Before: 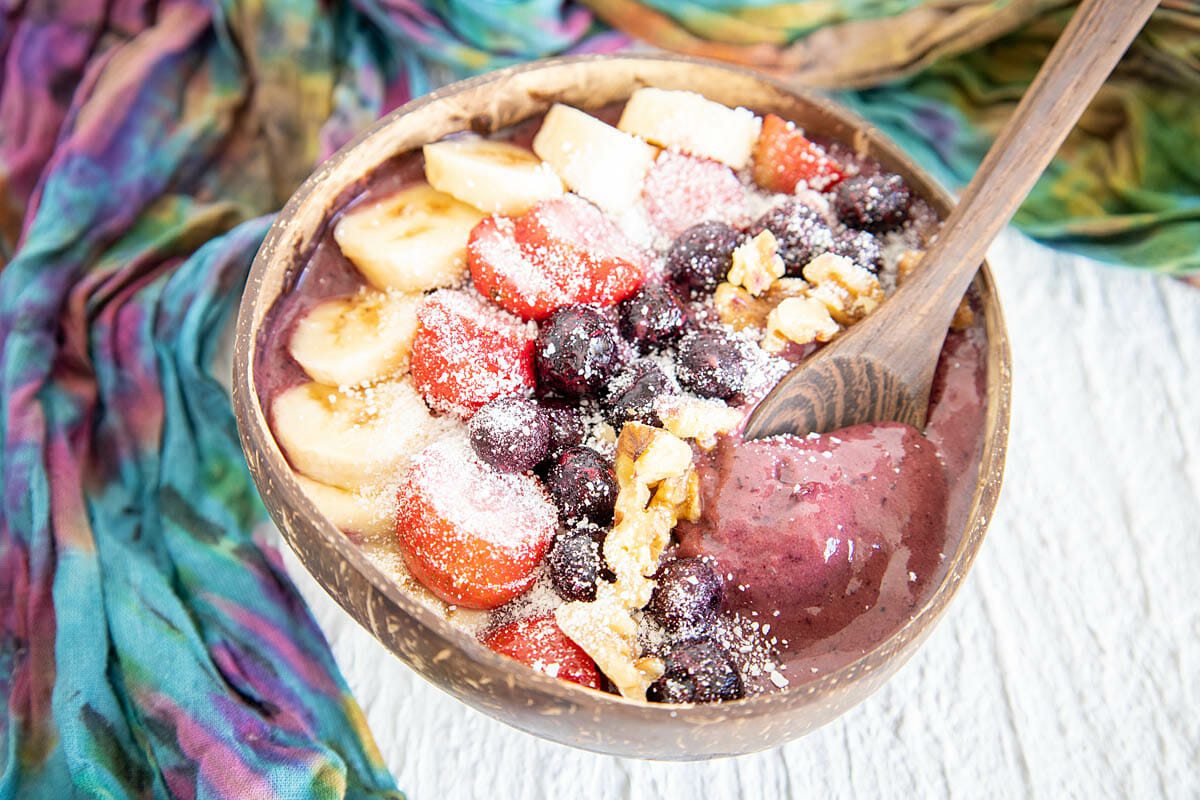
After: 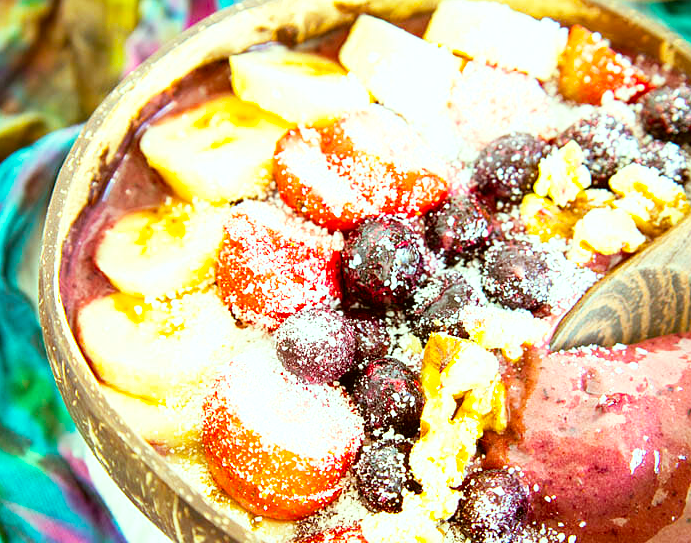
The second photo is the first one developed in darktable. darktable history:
color balance rgb: highlights gain › chroma 4.007%, highlights gain › hue 201.03°, perceptual saturation grading › global saturation 41.342%, perceptual brilliance grading › highlights 11.574%, global vibrance 20%
base curve: curves: ch0 [(0, 0) (0.666, 0.806) (1, 1)], preserve colors none
color correction: highlights a* -1.37, highlights b* 10.38, shadows a* 0.317, shadows b* 19.67
crop: left 16.181%, top 11.226%, right 26.227%, bottom 20.834%
